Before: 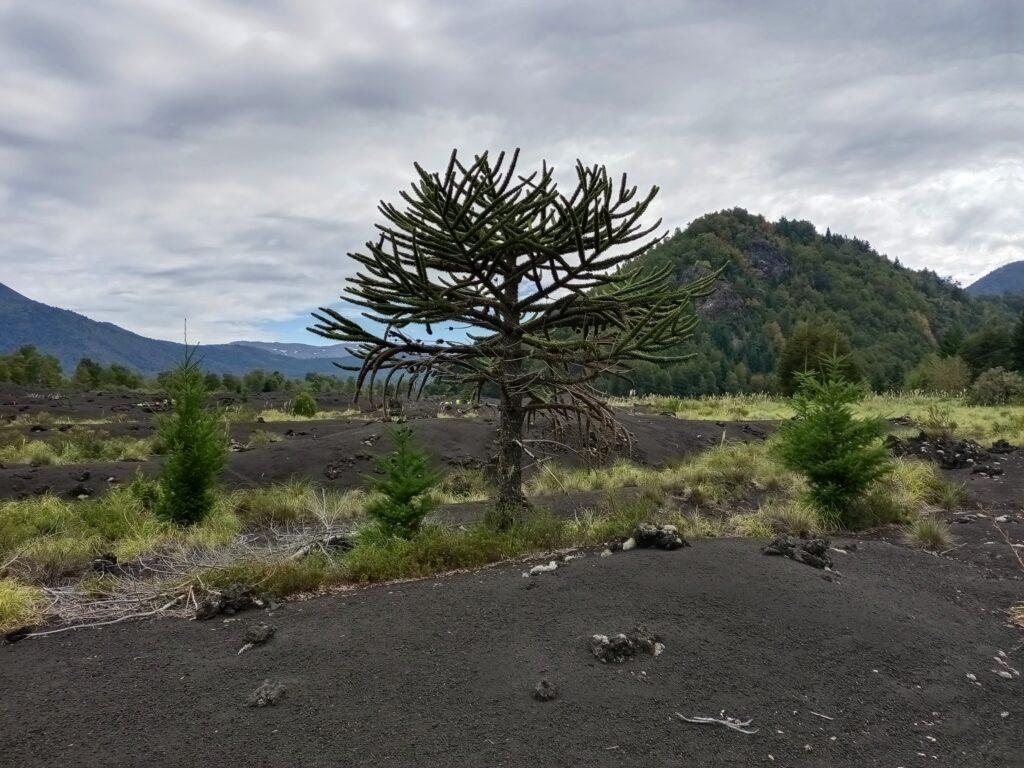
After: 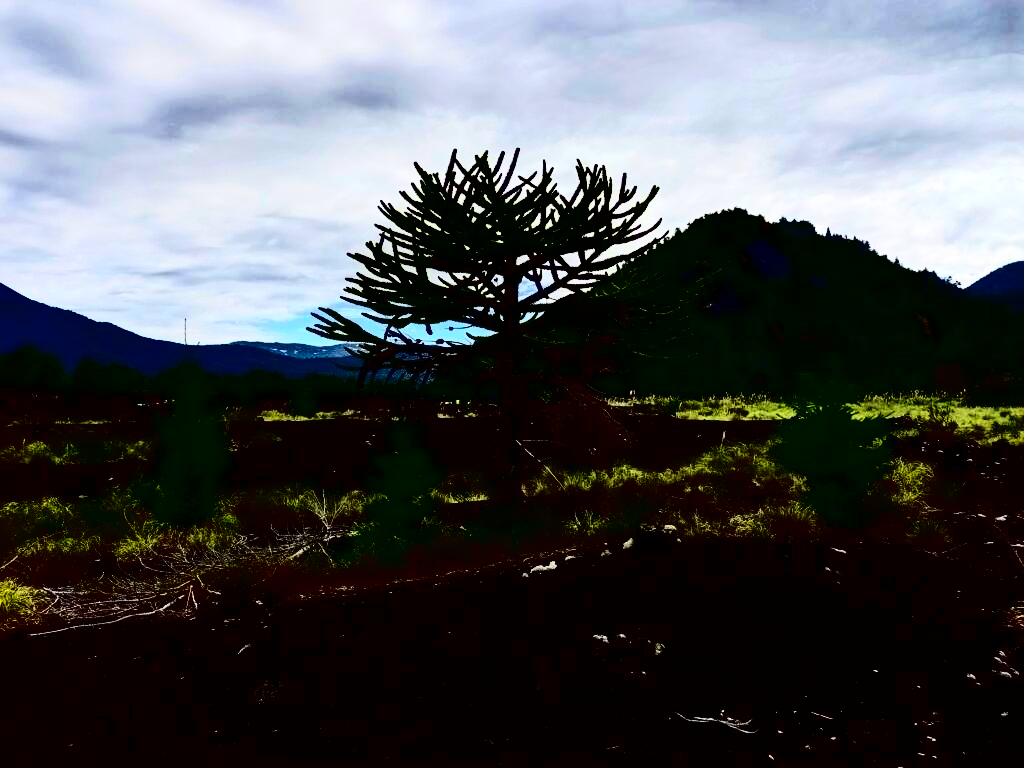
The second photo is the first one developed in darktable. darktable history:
contrast brightness saturation: contrast 0.787, brightness -0.995, saturation 0.992
